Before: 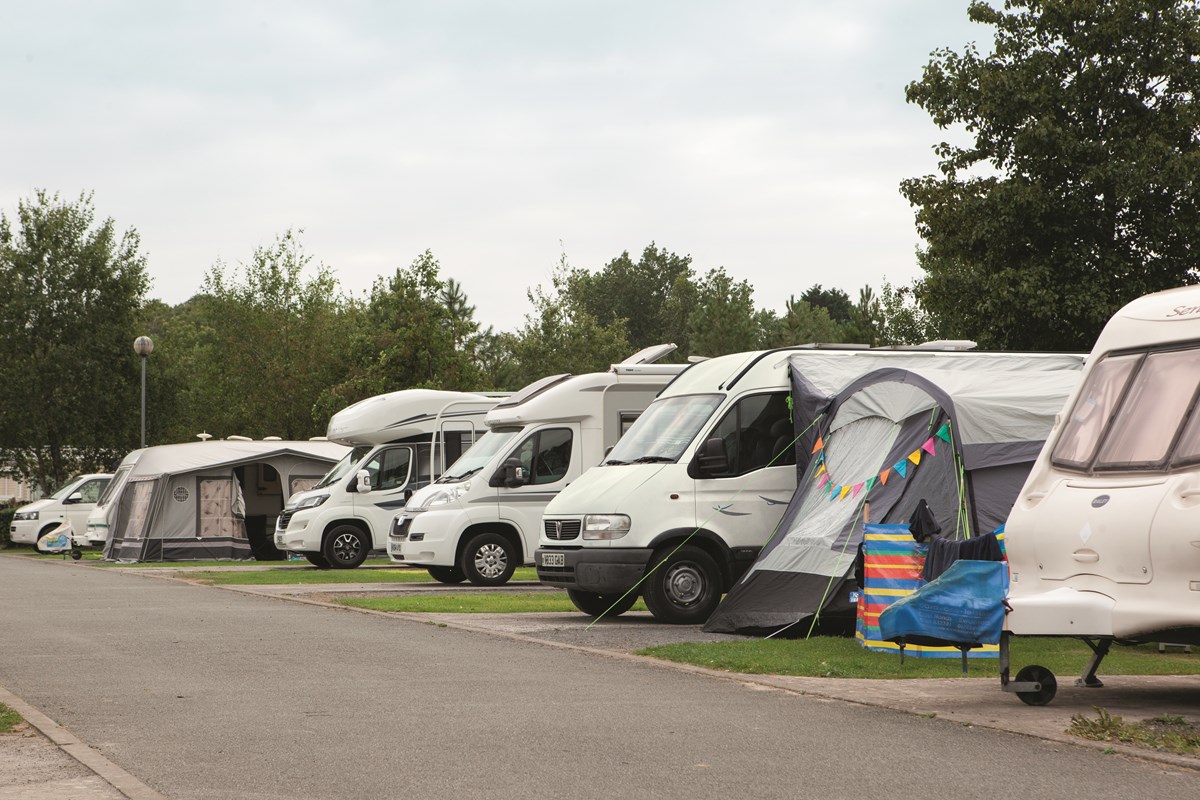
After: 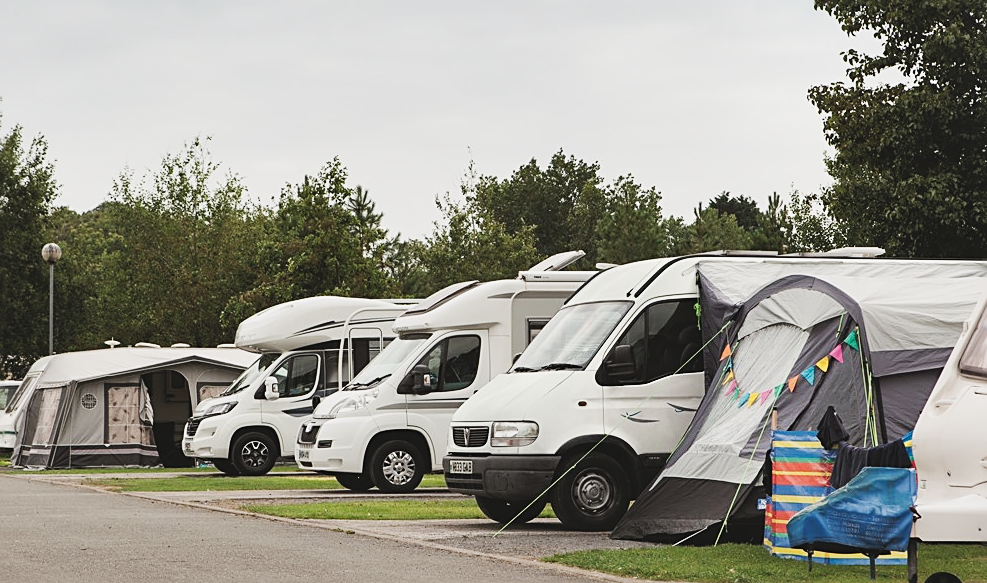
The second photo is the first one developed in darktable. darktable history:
contrast brightness saturation: saturation -0.153
sharpen: amount 0.561
exposure: black level correction -0.016, exposure -1.08 EV, compensate highlight preservation false
base curve: curves: ch0 [(0, 0.003) (0.001, 0.002) (0.006, 0.004) (0.02, 0.022) (0.048, 0.086) (0.094, 0.234) (0.162, 0.431) (0.258, 0.629) (0.385, 0.8) (0.548, 0.918) (0.751, 0.988) (1, 1)], preserve colors none
crop: left 7.73%, top 11.658%, right 9.989%, bottom 15.428%
shadows and highlights: low approximation 0.01, soften with gaussian
